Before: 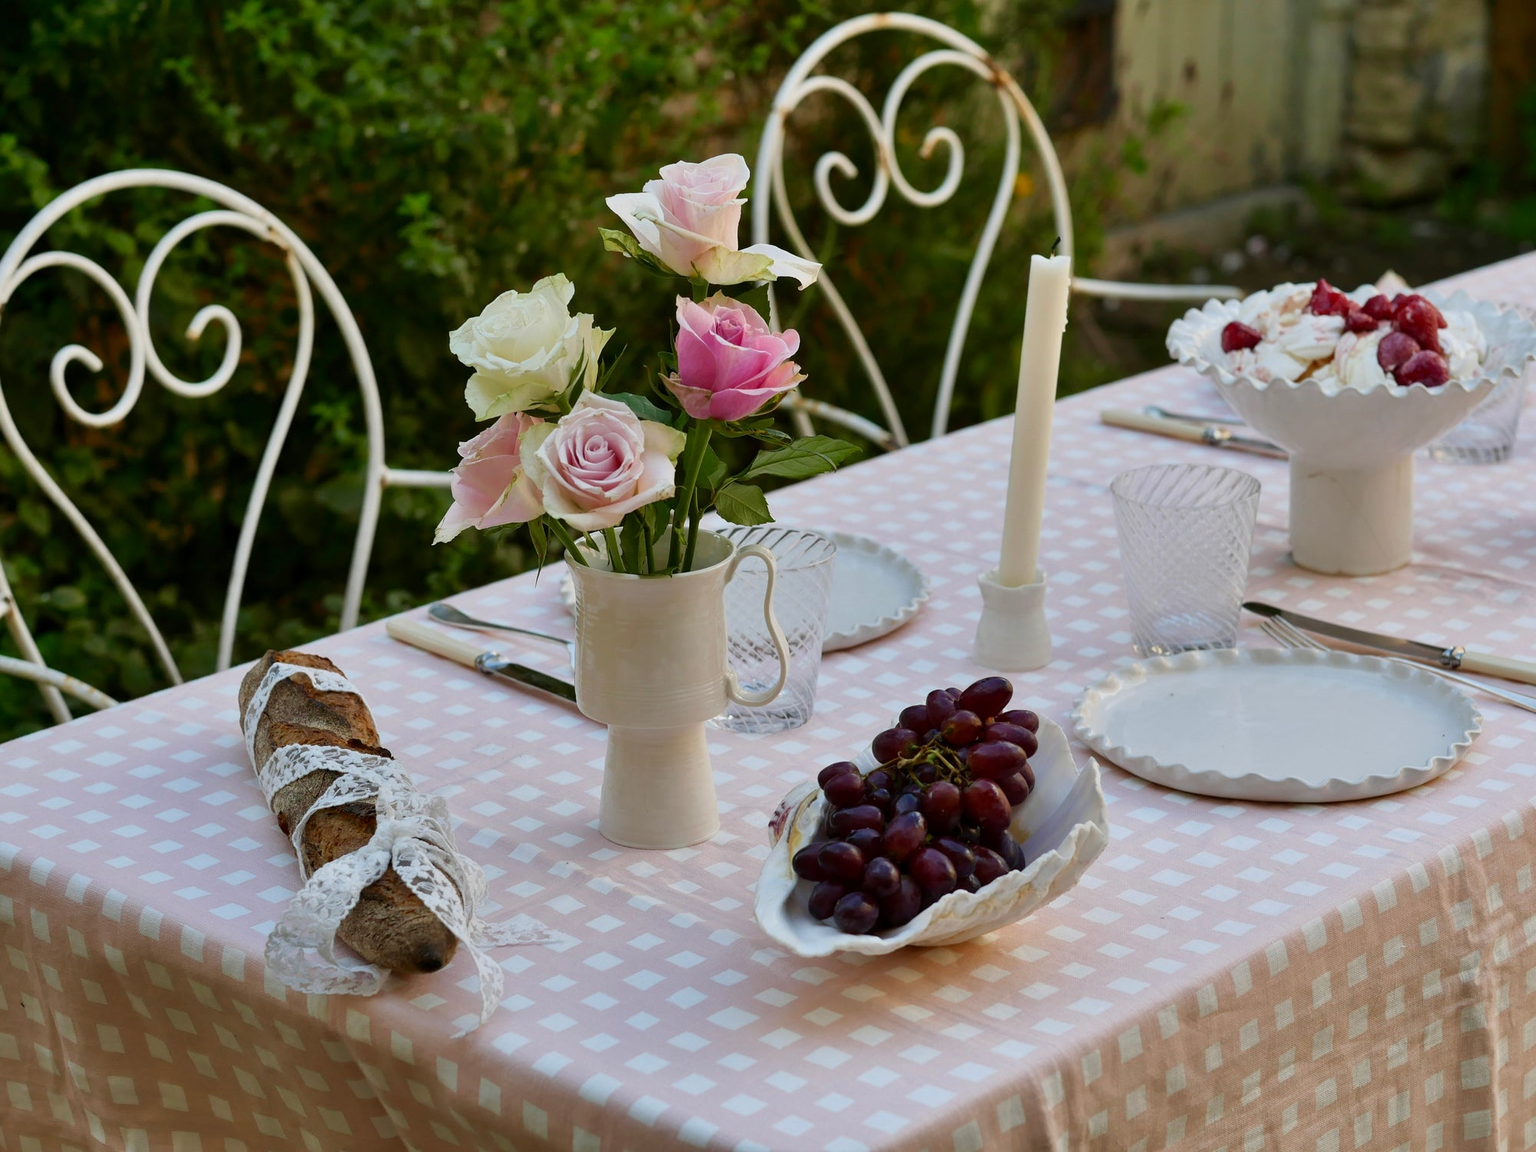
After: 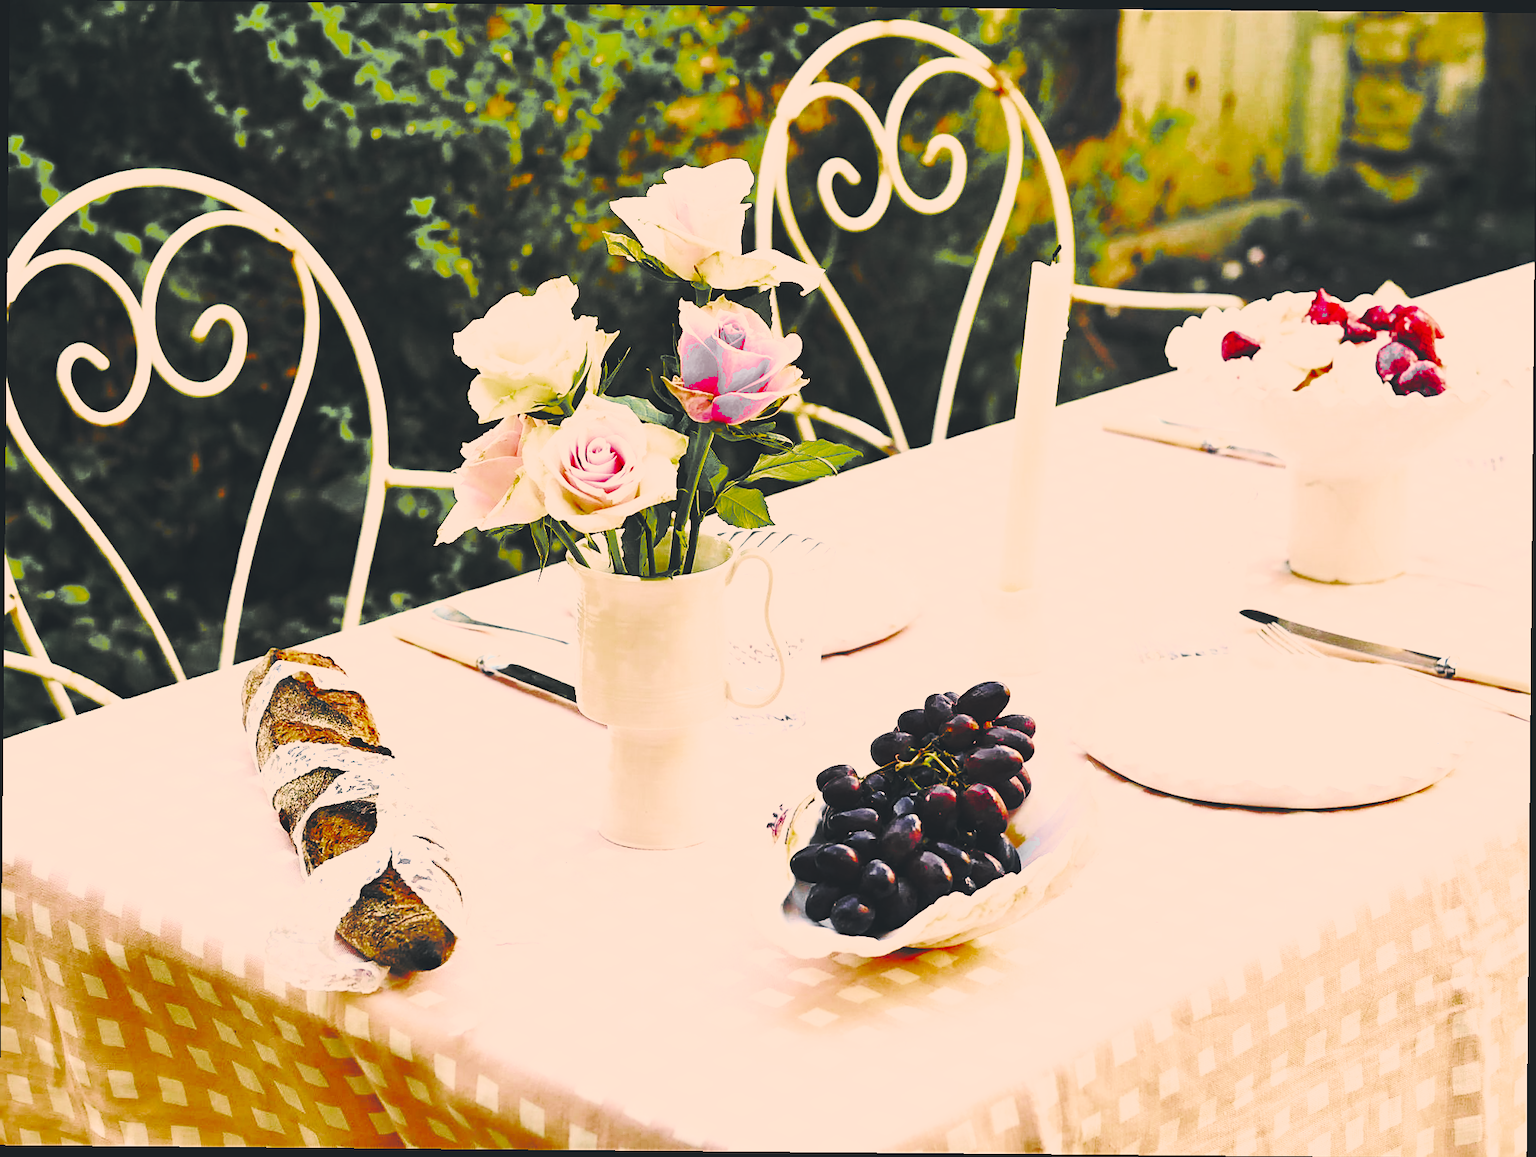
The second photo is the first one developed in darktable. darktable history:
sharpen: on, module defaults
crop and rotate: angle -0.502°
base curve: curves: ch0 [(0, 0.015) (0.085, 0.116) (0.134, 0.298) (0.19, 0.545) (0.296, 0.764) (0.599, 0.982) (1, 1)], preserve colors none
color zones: curves: ch0 [(0.004, 0.388) (0.125, 0.392) (0.25, 0.404) (0.375, 0.5) (0.5, 0.5) (0.625, 0.5) (0.75, 0.5) (0.875, 0.5)]; ch1 [(0, 0.5) (0.125, 0.5) (0.25, 0.5) (0.375, 0.124) (0.524, 0.124) (0.645, 0.128) (0.789, 0.132) (0.914, 0.096) (0.998, 0.068)]
color correction: highlights a* 10.3, highlights b* 14.1, shadows a* -9.6, shadows b* -14.82
tone equalizer: -7 EV 0.163 EV, -6 EV 0.621 EV, -5 EV 1.17 EV, -4 EV 1.31 EV, -3 EV 1.13 EV, -2 EV 0.6 EV, -1 EV 0.15 EV, edges refinement/feathering 500, mask exposure compensation -1.57 EV, preserve details no
shadows and highlights: shadows 8.56, white point adjustment 1.08, highlights -39.19, highlights color adjustment 32.72%
